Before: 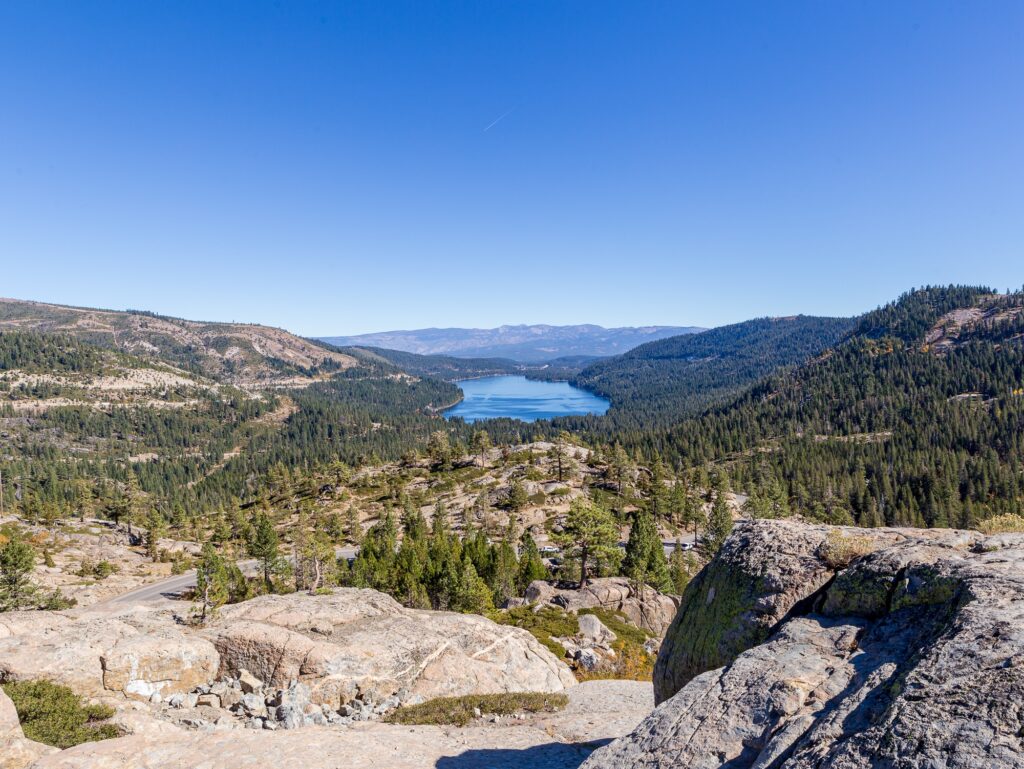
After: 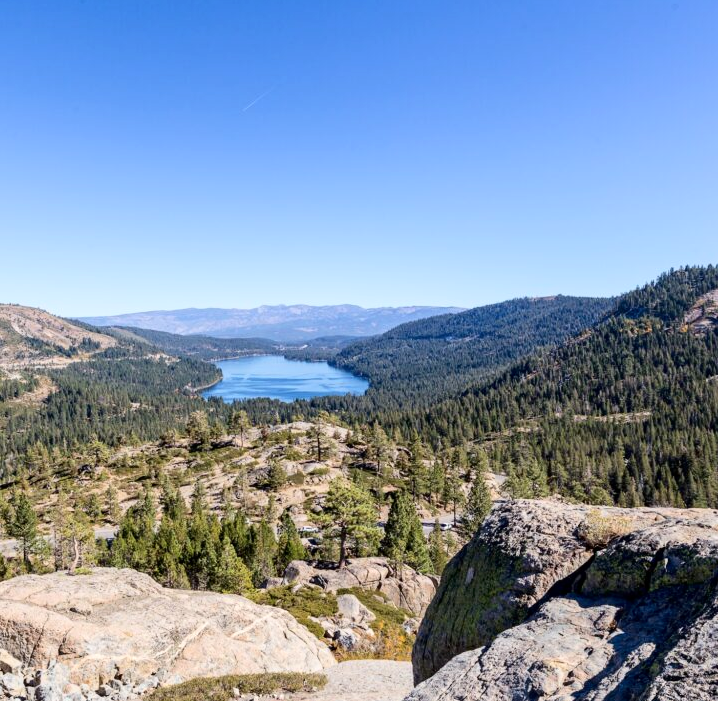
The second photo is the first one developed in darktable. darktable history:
crop and rotate: left 23.592%, top 2.699%, right 6.246%, bottom 6.085%
tone curve: curves: ch0 [(0, 0) (0.004, 0.001) (0.133, 0.112) (0.325, 0.362) (0.832, 0.893) (1, 1)], color space Lab, independent channels, preserve colors none
